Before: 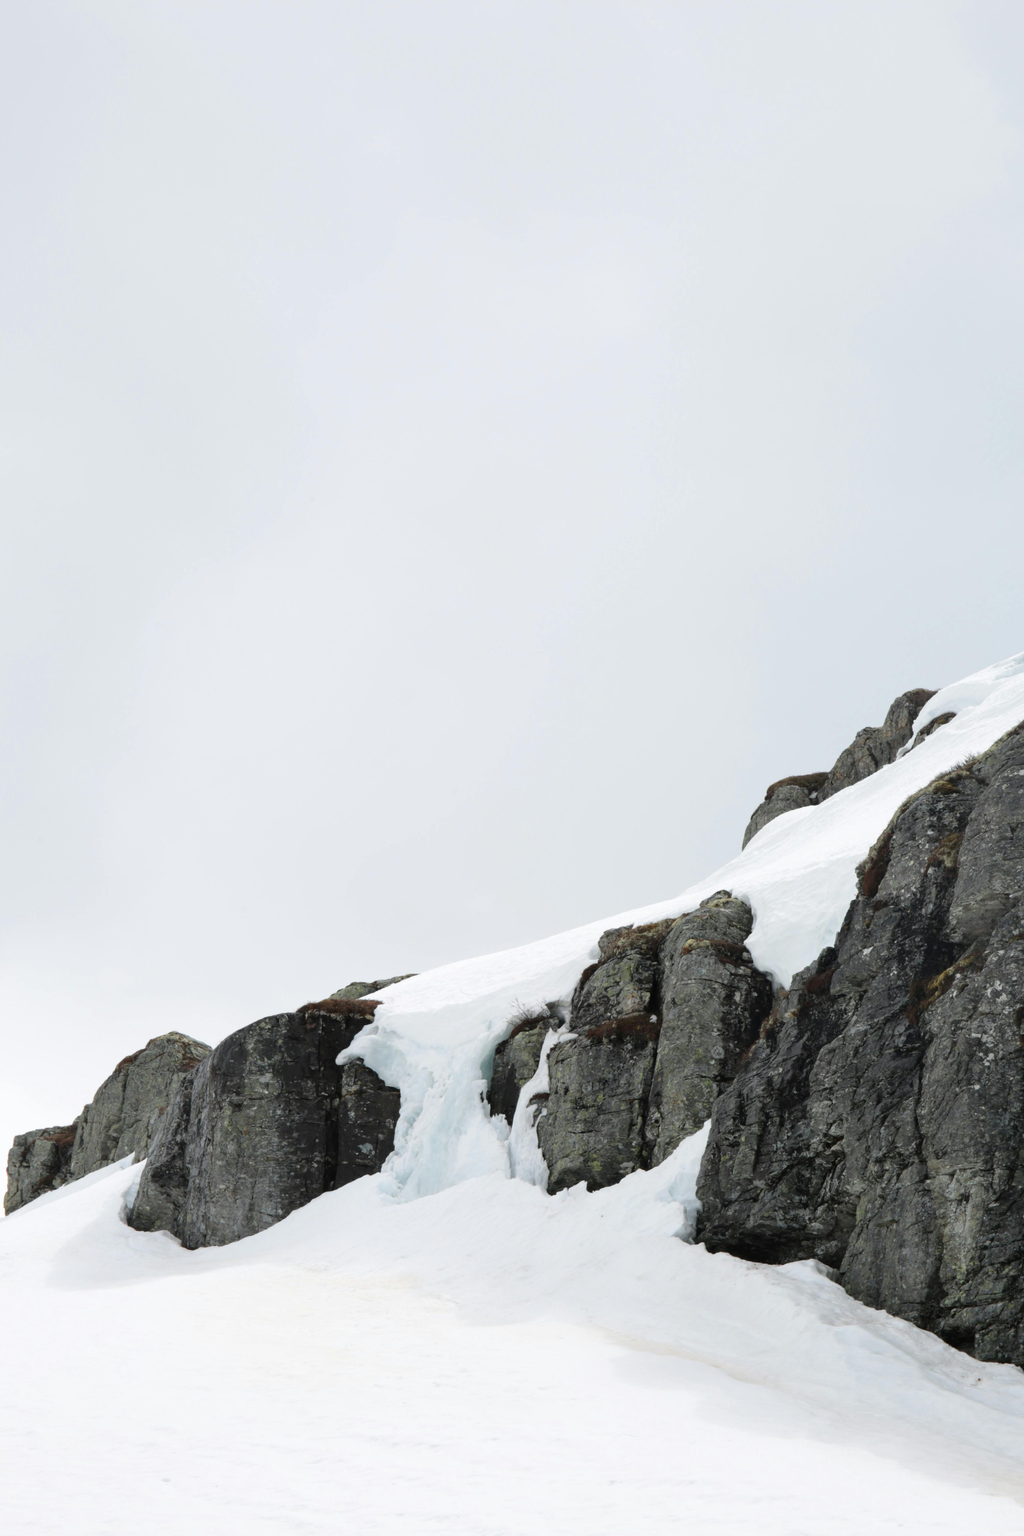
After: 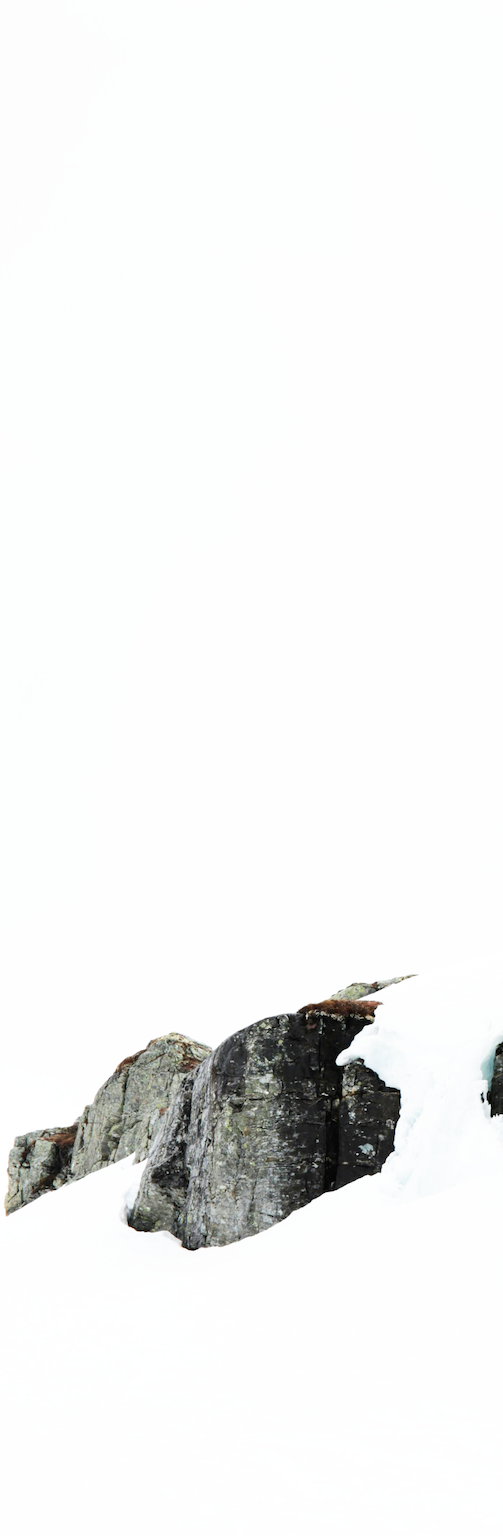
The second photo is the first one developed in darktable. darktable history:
crop and rotate: left 0.007%, top 0%, right 50.867%
base curve: curves: ch0 [(0, 0) (0.007, 0.004) (0.027, 0.03) (0.046, 0.07) (0.207, 0.54) (0.442, 0.872) (0.673, 0.972) (1, 1)], preserve colors none
